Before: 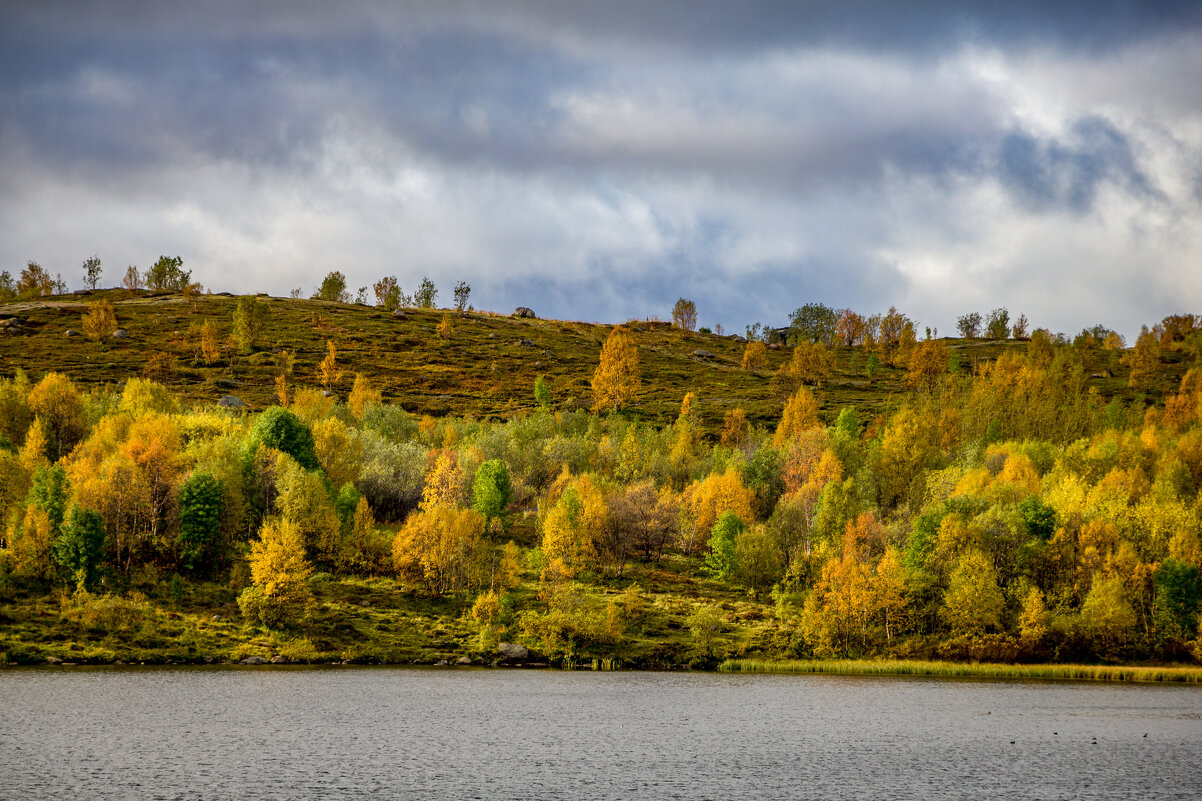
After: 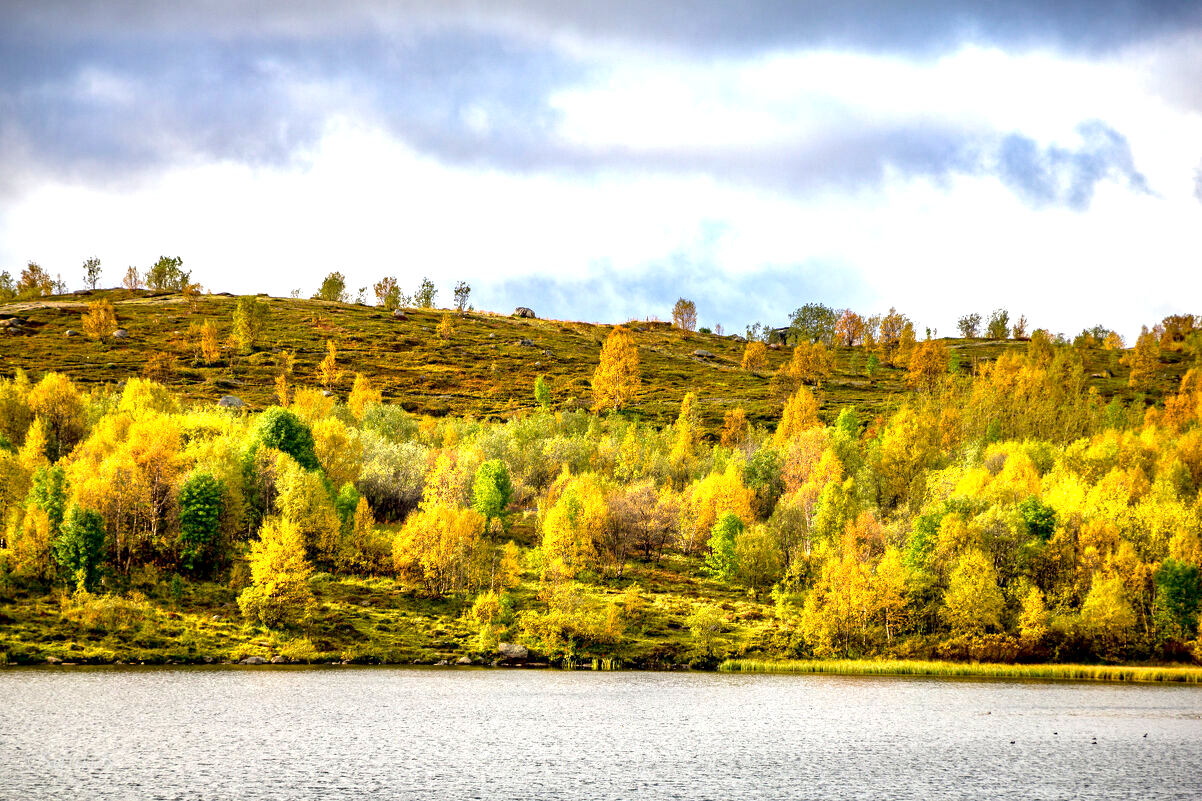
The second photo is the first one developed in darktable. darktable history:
exposure: black level correction 0.001, exposure 1.305 EV, compensate highlight preservation false
